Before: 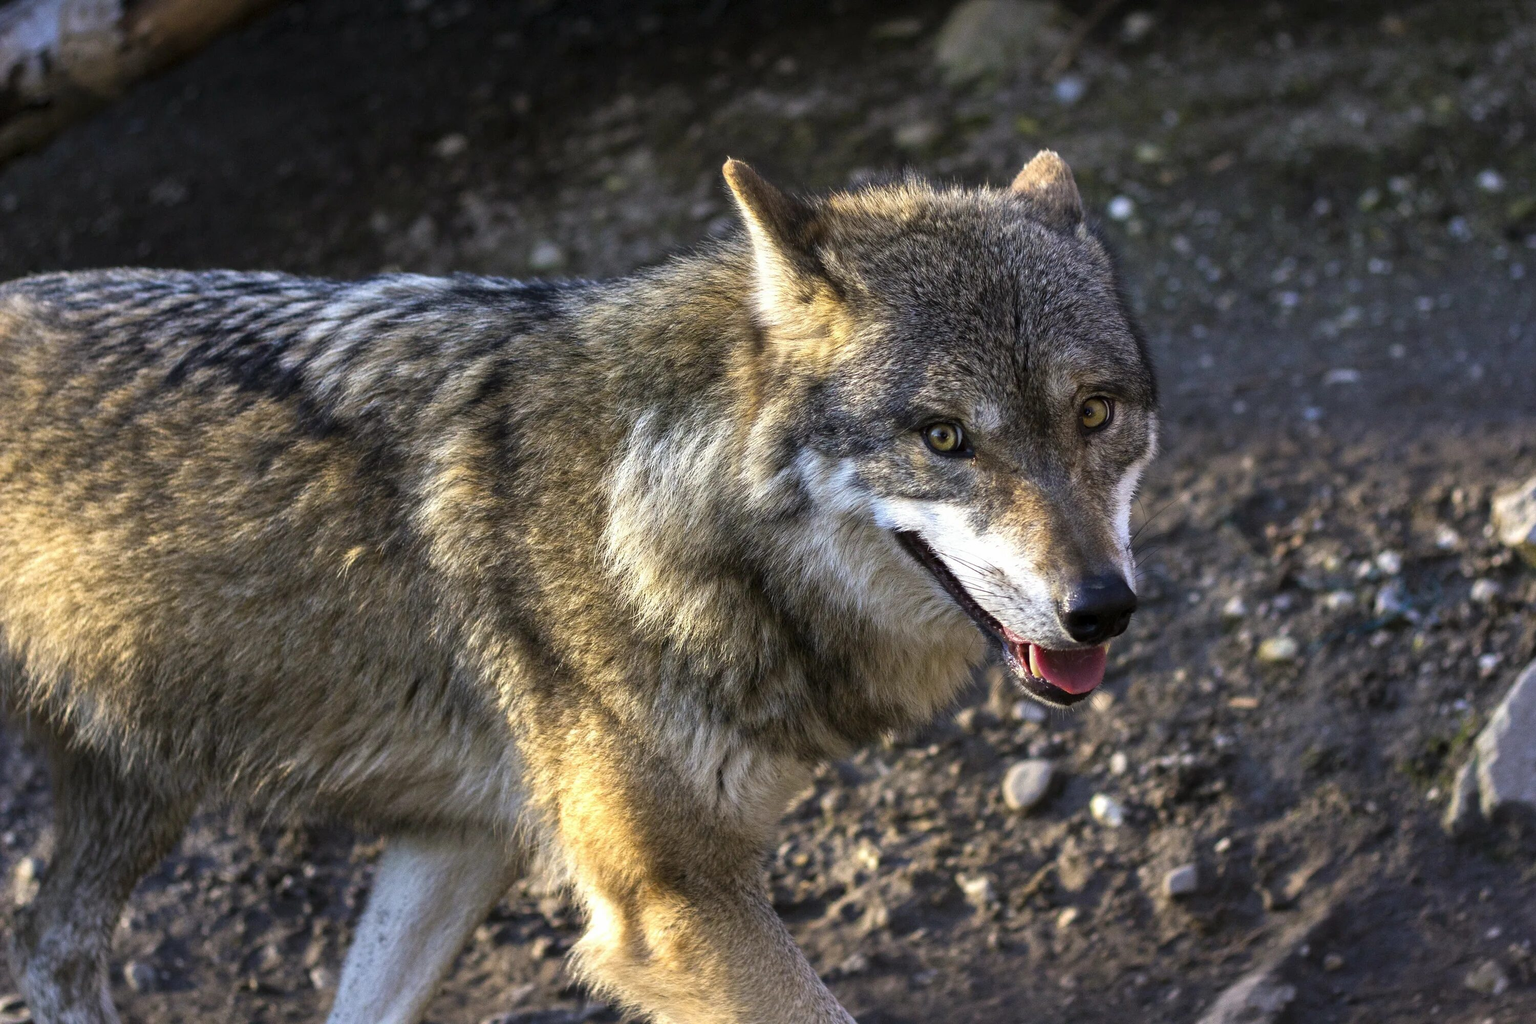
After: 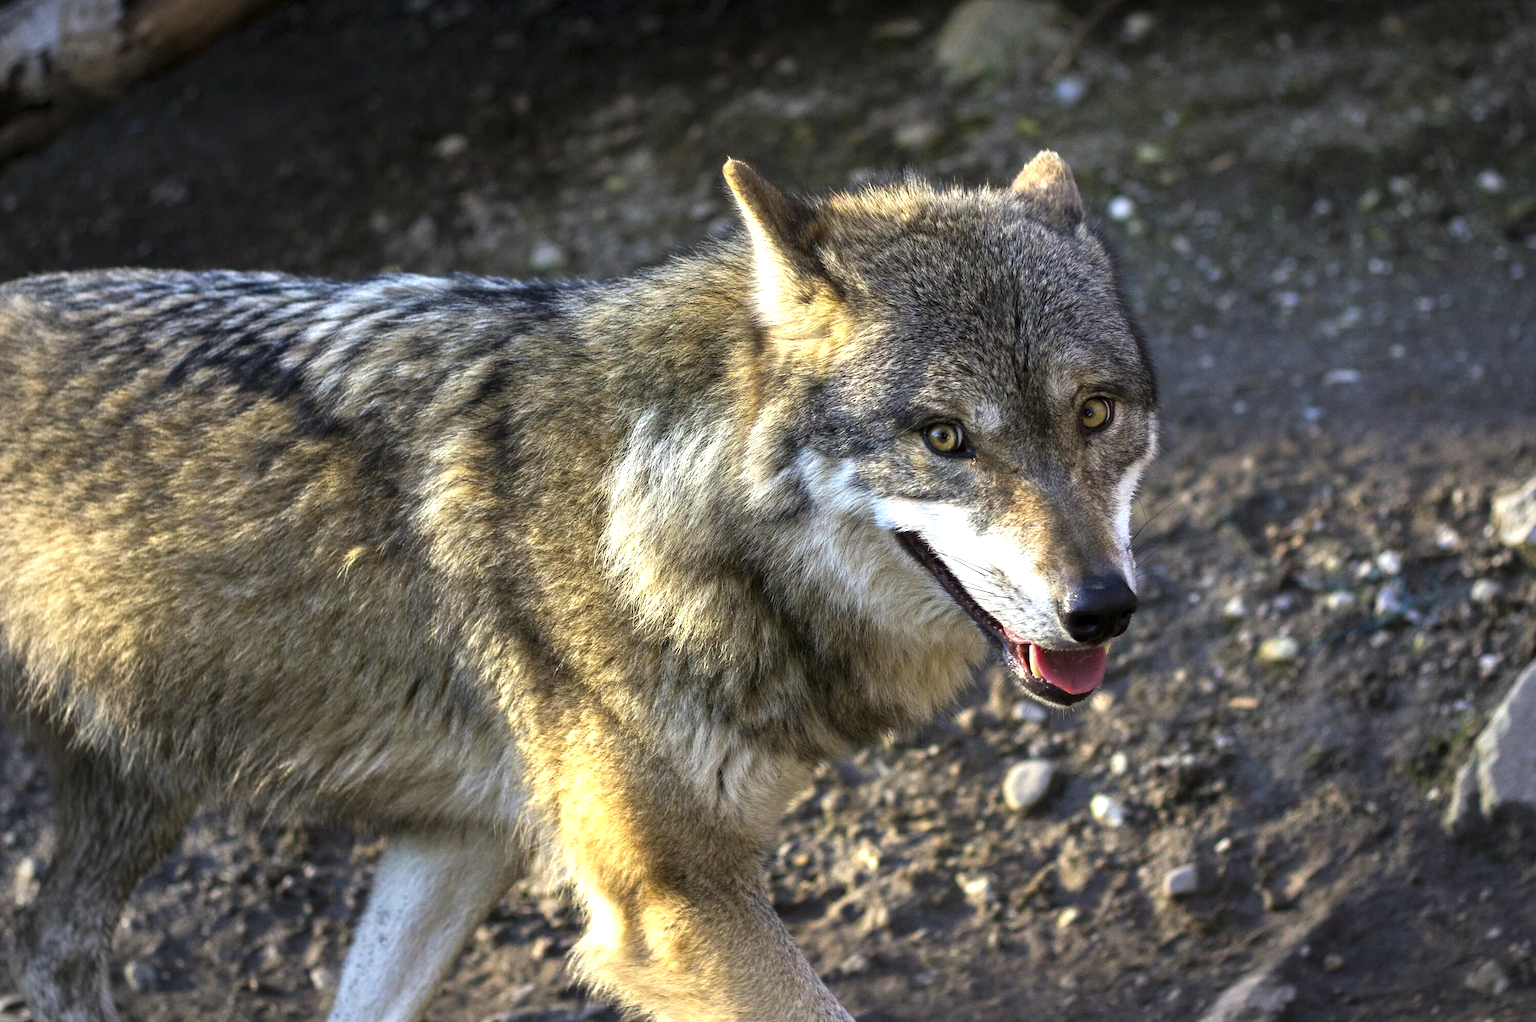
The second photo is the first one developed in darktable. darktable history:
exposure: black level correction 0.001, exposure 0.499 EV, compensate highlight preservation false
color correction: highlights a* -2.48, highlights b* 2.43
crop: bottom 0.075%
vignetting: on, module defaults
